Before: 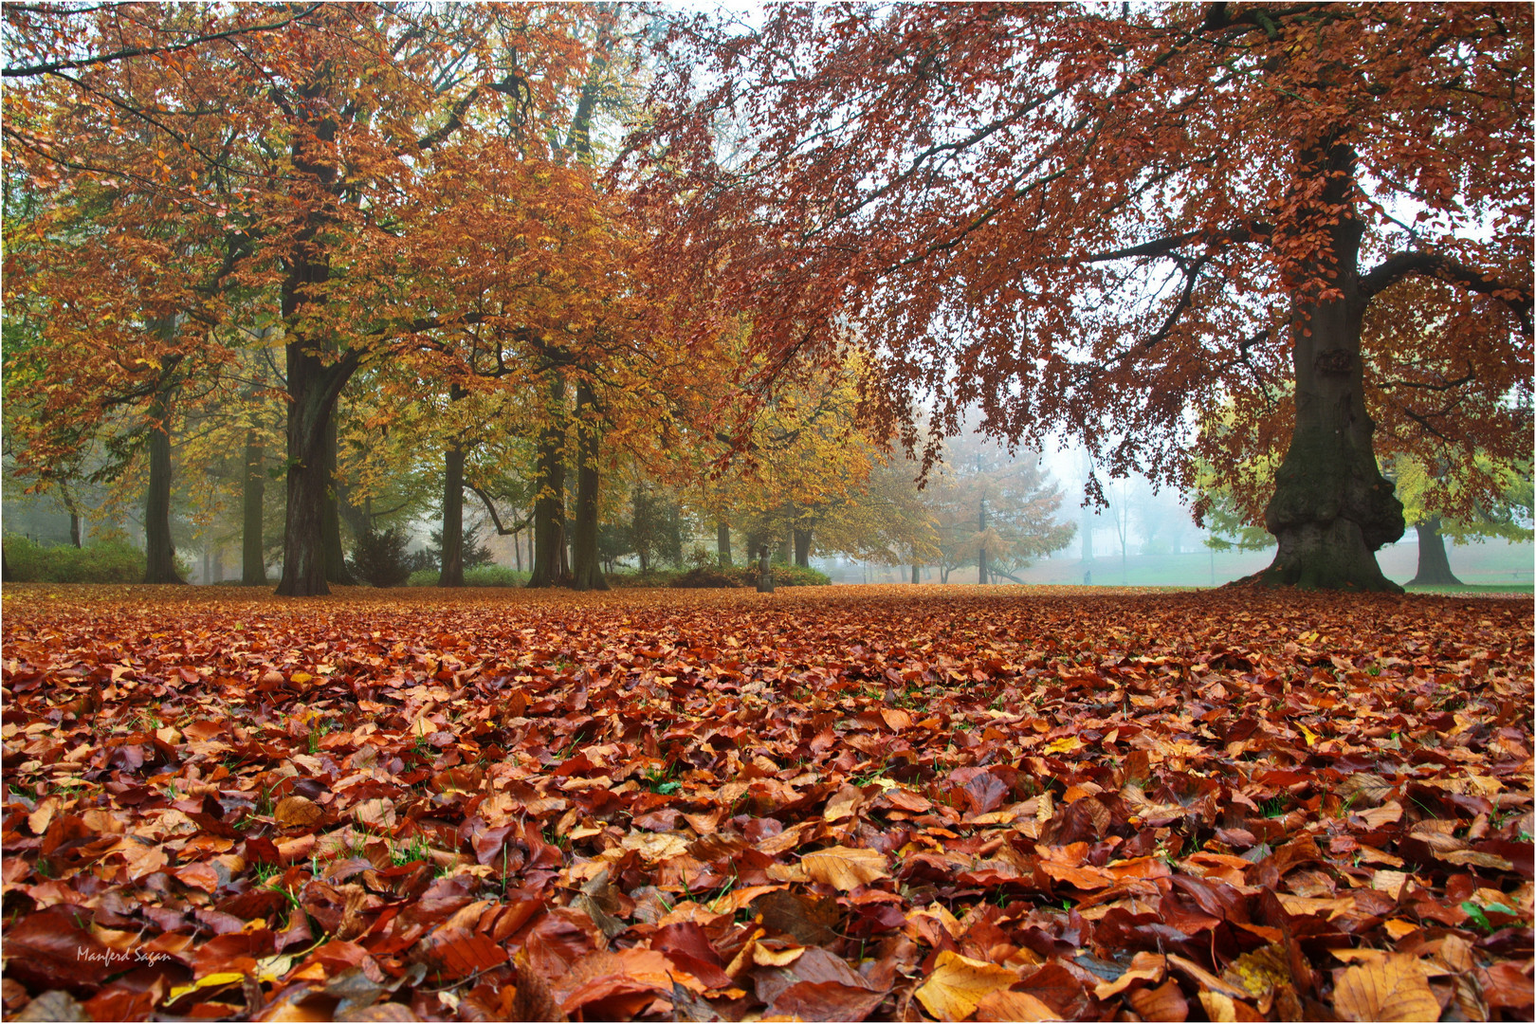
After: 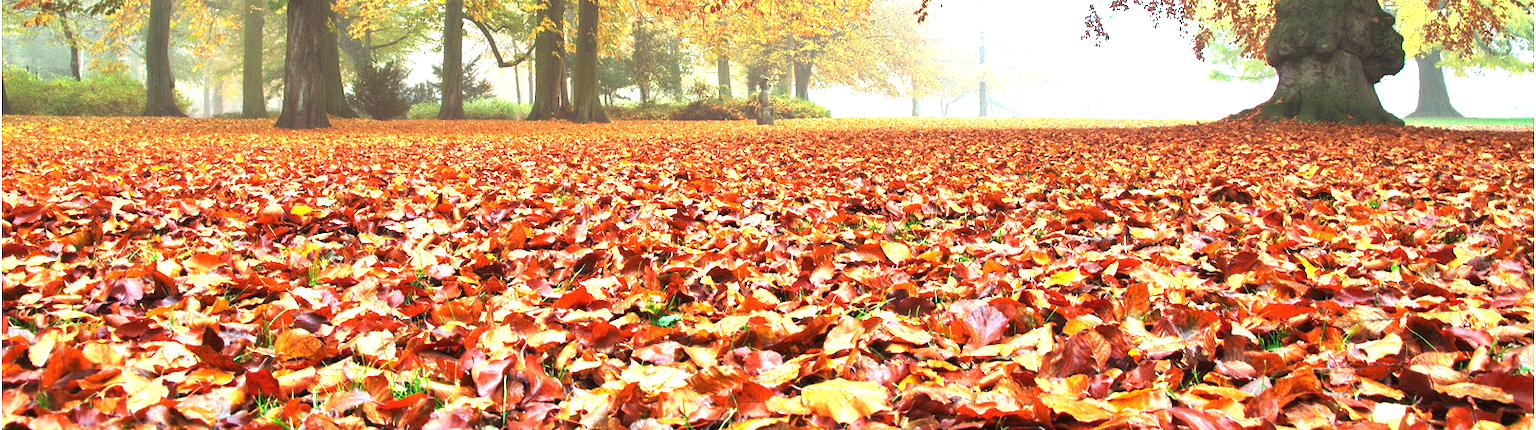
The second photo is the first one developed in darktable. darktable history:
exposure: black level correction 0, exposure 2 EV, compensate highlight preservation false
crop: top 45.655%, bottom 12.283%
